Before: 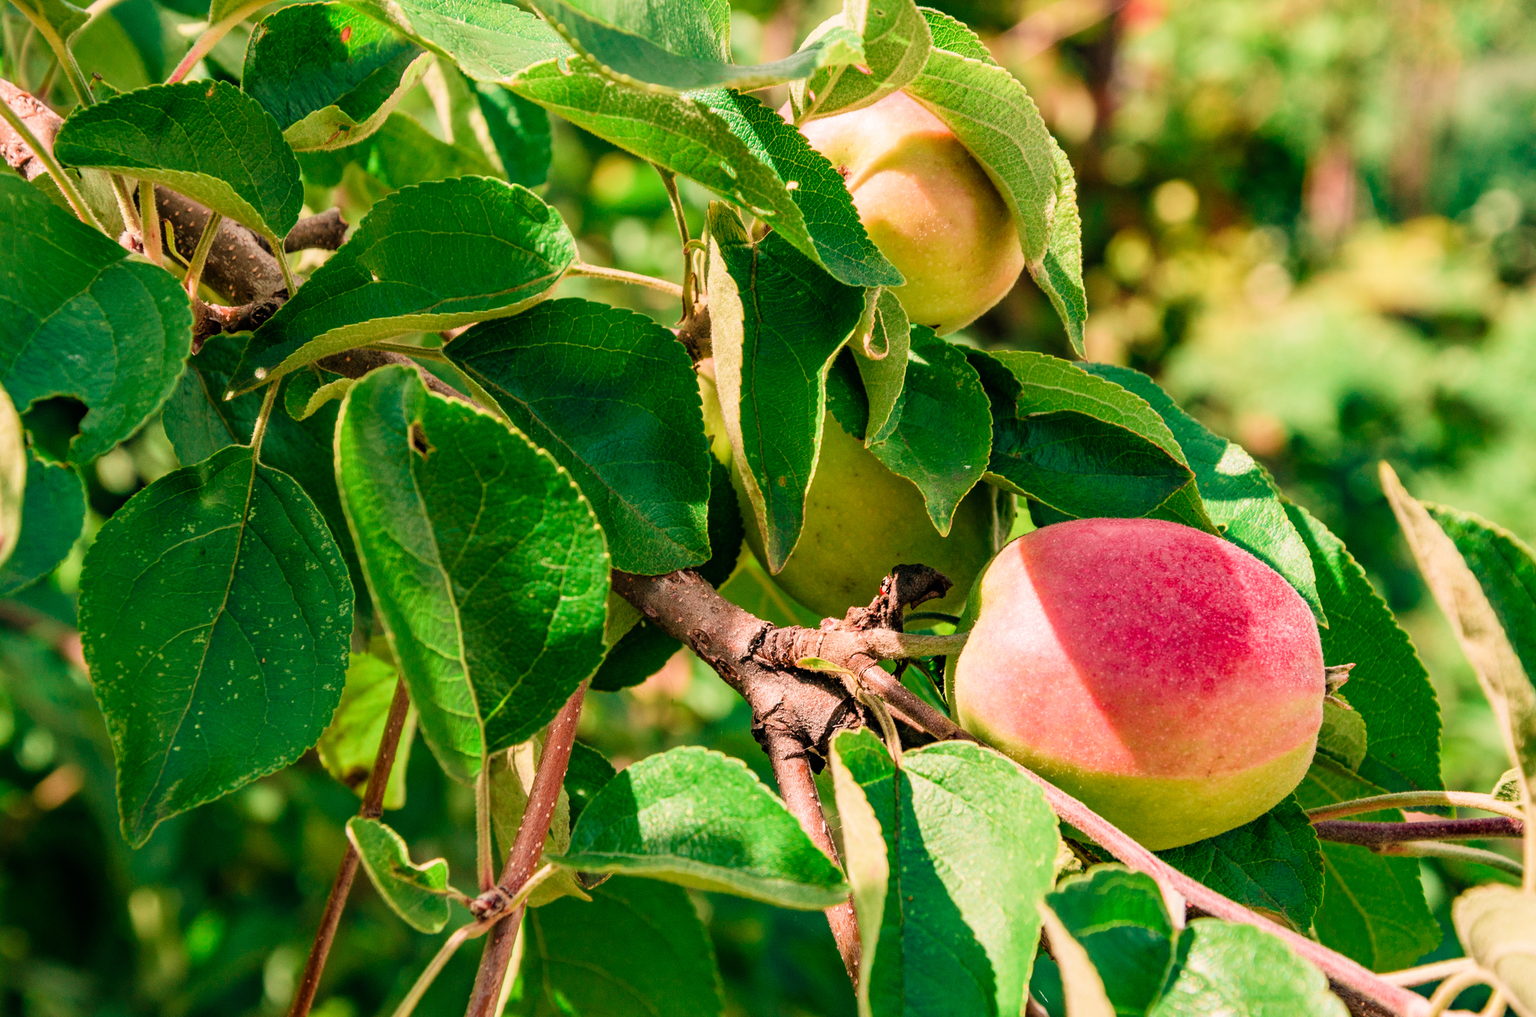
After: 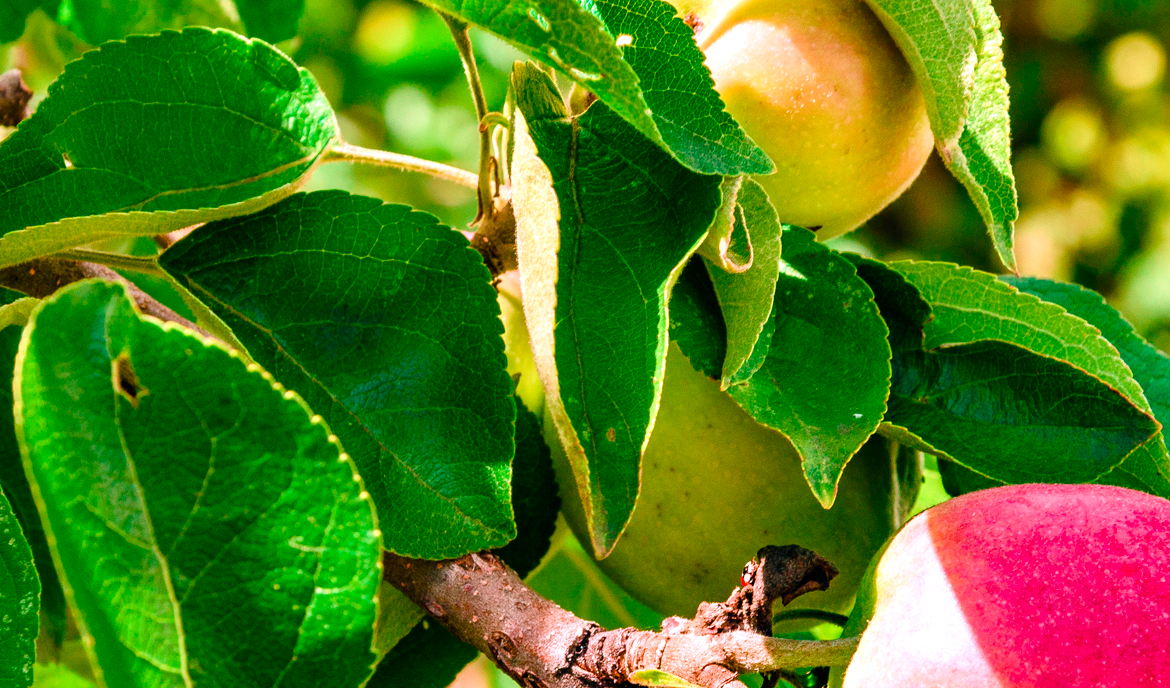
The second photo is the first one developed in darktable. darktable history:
crop: left 21.108%, top 15.284%, right 21.747%, bottom 33.941%
color calibration: illuminant as shot in camera, x 0.37, y 0.382, temperature 4318.25 K
color balance rgb: shadows lift › luminance -10.386%, highlights gain › chroma 0.203%, highlights gain › hue 330.86°, perceptual saturation grading › global saturation 27.554%, perceptual saturation grading › highlights -25.694%, perceptual saturation grading › shadows 24.712%, perceptual brilliance grading › global brilliance 9.752%, perceptual brilliance grading › shadows 14.531%, global vibrance 20%
